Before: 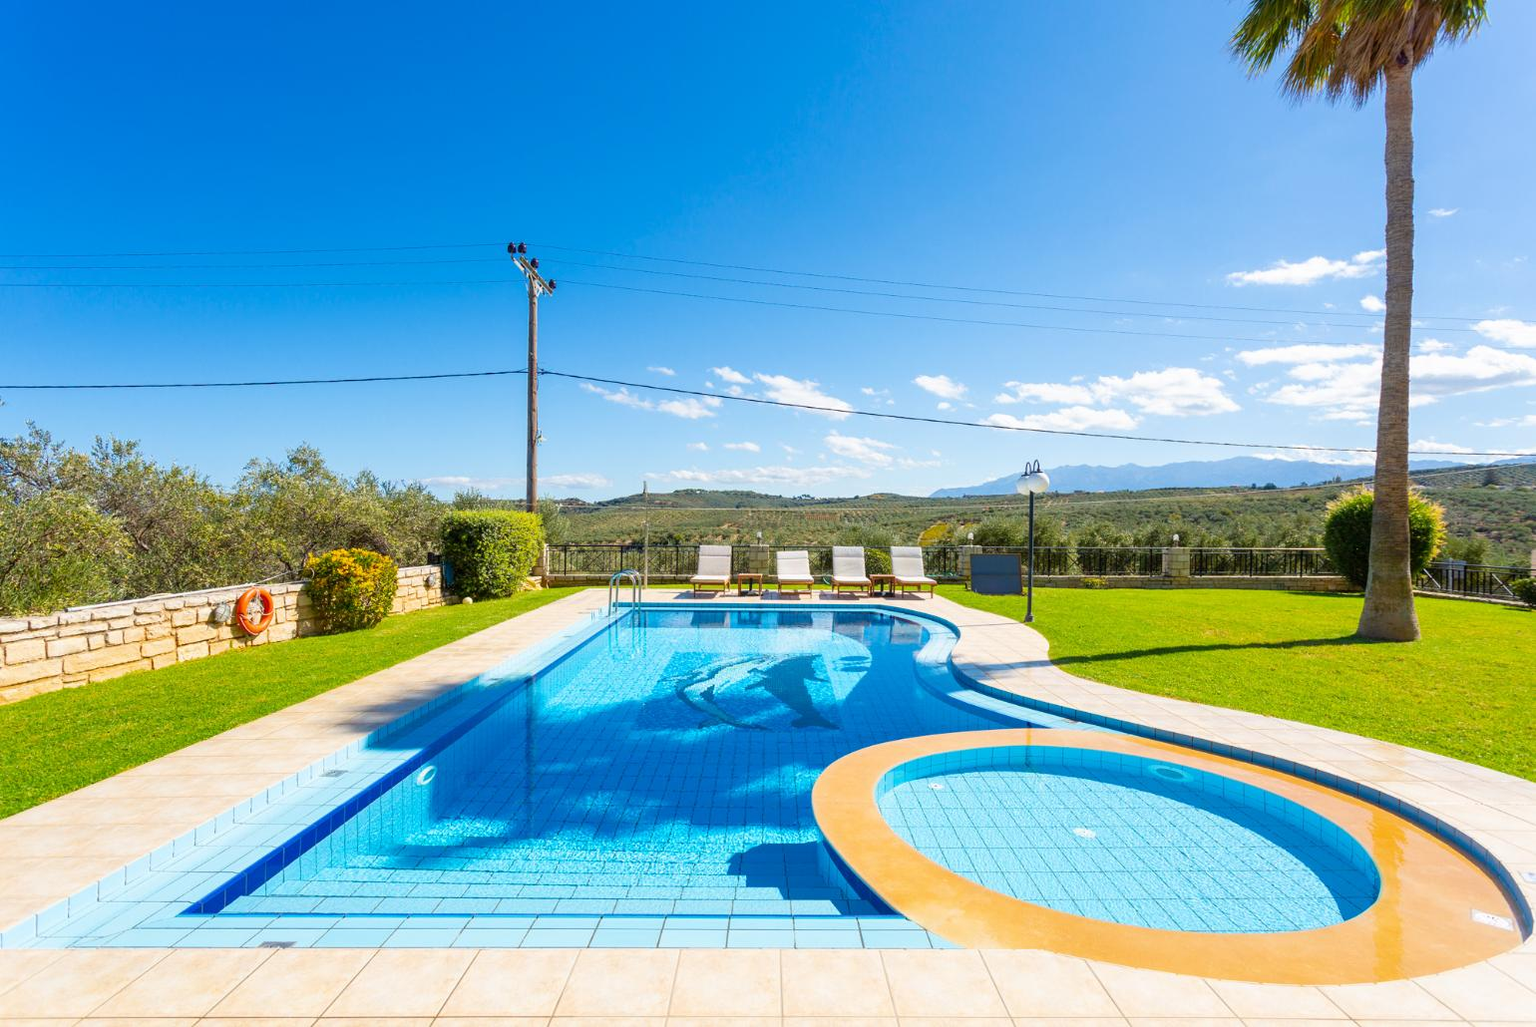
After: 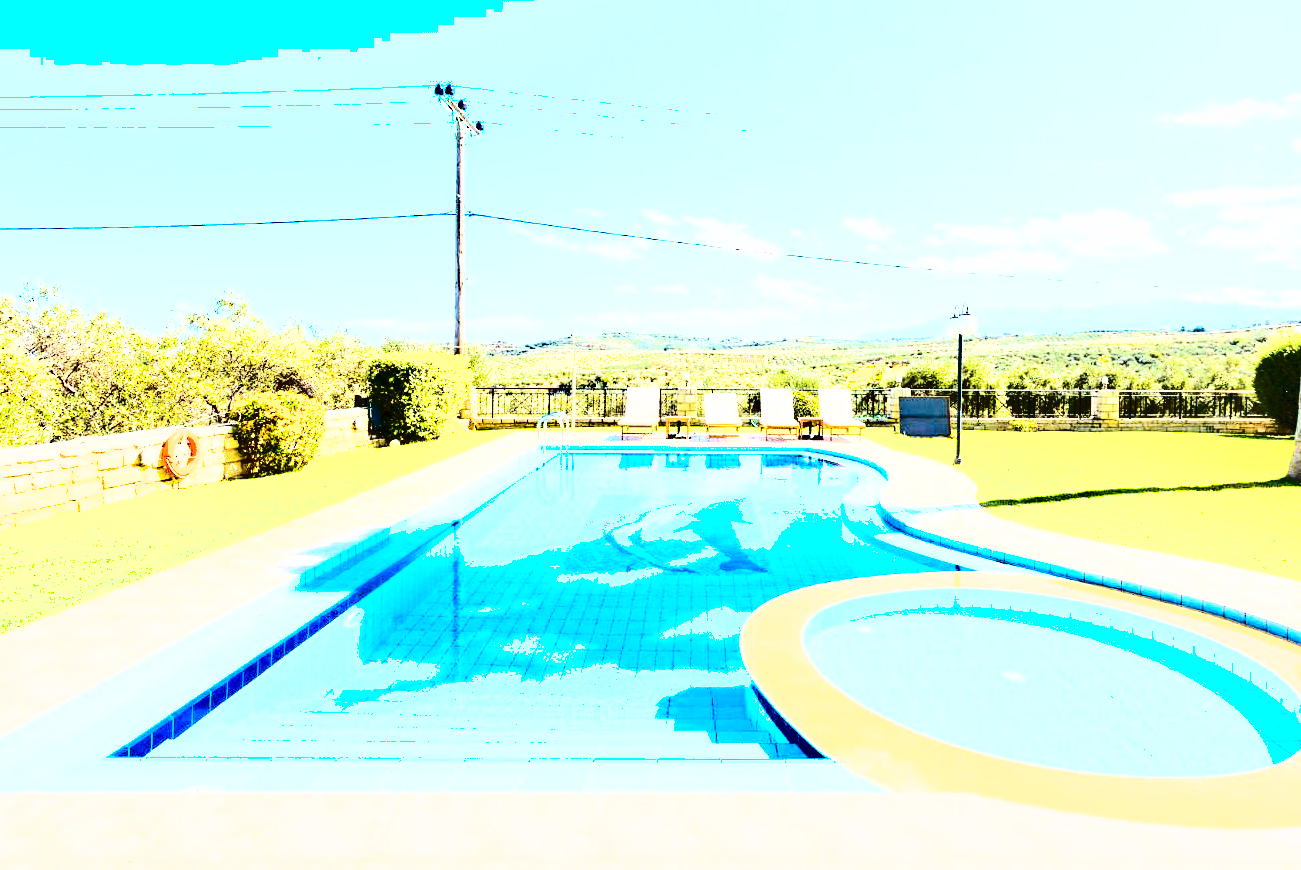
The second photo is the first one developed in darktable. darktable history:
crop and rotate: left 4.842%, top 15.51%, right 10.668%
exposure: black level correction 0.001, exposure 1.735 EV, compensate highlight preservation false
color balance rgb: linear chroma grading › global chroma 15%, perceptual saturation grading › global saturation 30%
shadows and highlights: soften with gaussian
levels: levels [0, 0.492, 0.984]
contrast brightness saturation: contrast 0.57, brightness 0.57, saturation -0.34
